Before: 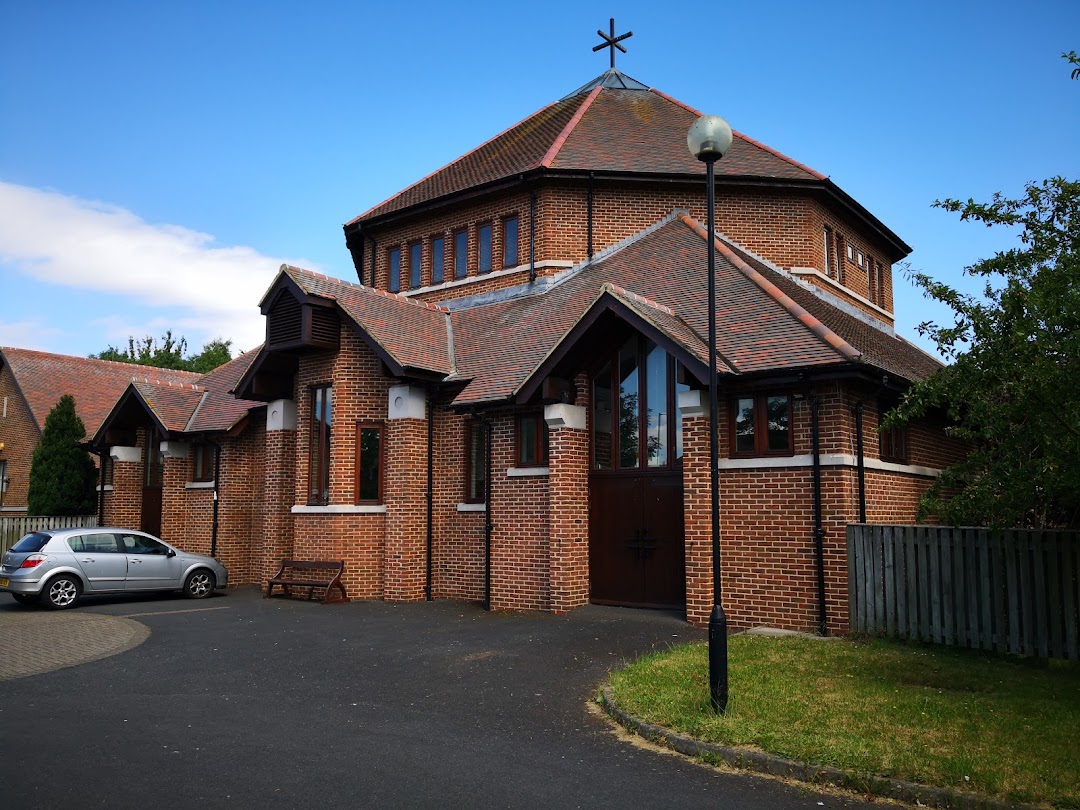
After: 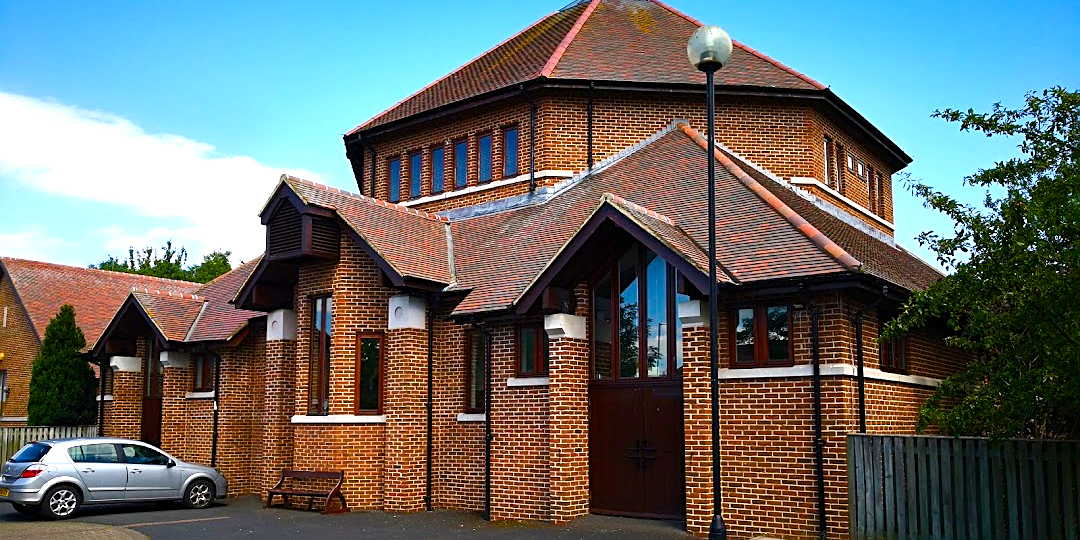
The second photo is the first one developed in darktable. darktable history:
crop: top 11.166%, bottom 22.168%
sharpen: radius 2.167, amount 0.381, threshold 0
color balance rgb: linear chroma grading › shadows -2.2%, linear chroma grading › highlights -15%, linear chroma grading › global chroma -10%, linear chroma grading › mid-tones -10%, perceptual saturation grading › global saturation 45%, perceptual saturation grading › highlights -50%, perceptual saturation grading › shadows 30%, perceptual brilliance grading › global brilliance 18%, global vibrance 45%
